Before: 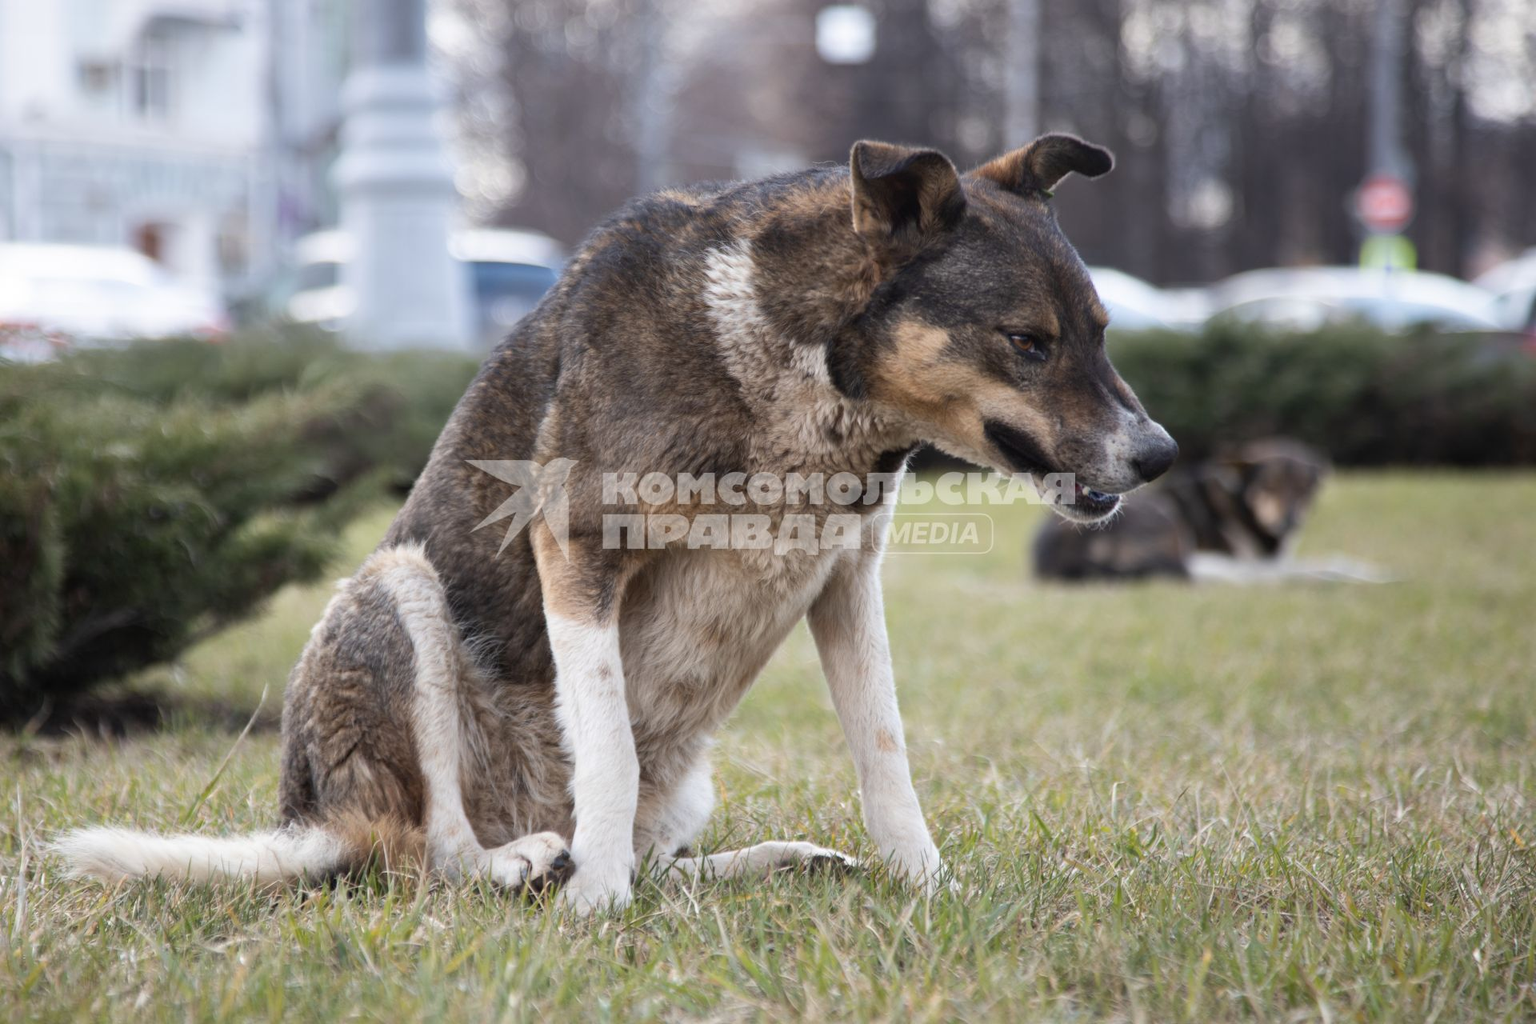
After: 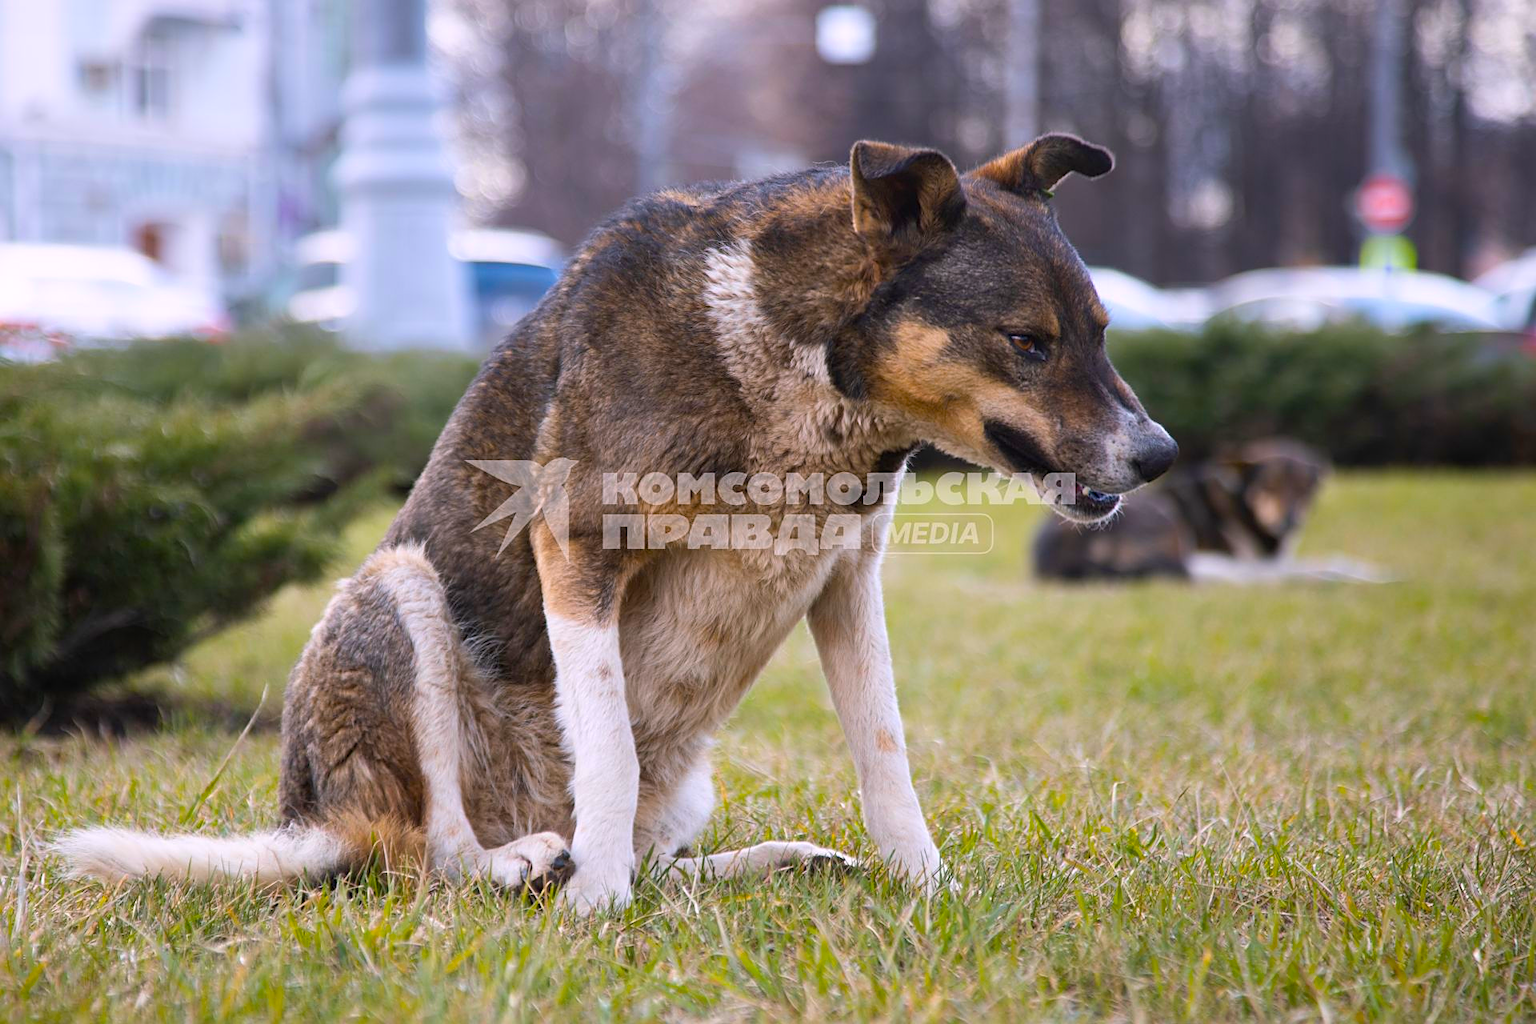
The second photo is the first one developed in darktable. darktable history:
color balance rgb: highlights gain › chroma 2.071%, highlights gain › hue 291.89°, perceptual saturation grading › global saturation 25.319%, global vibrance 50.727%
sharpen: on, module defaults
